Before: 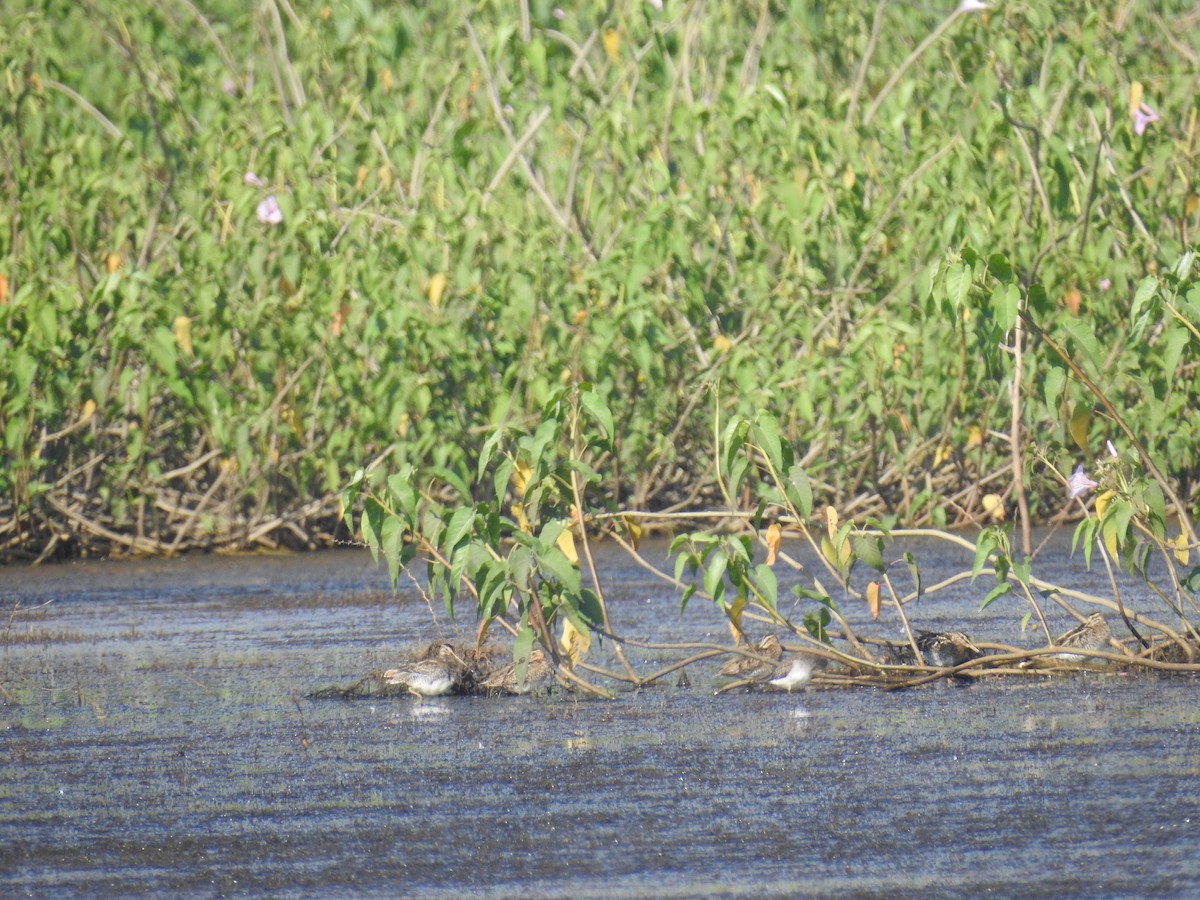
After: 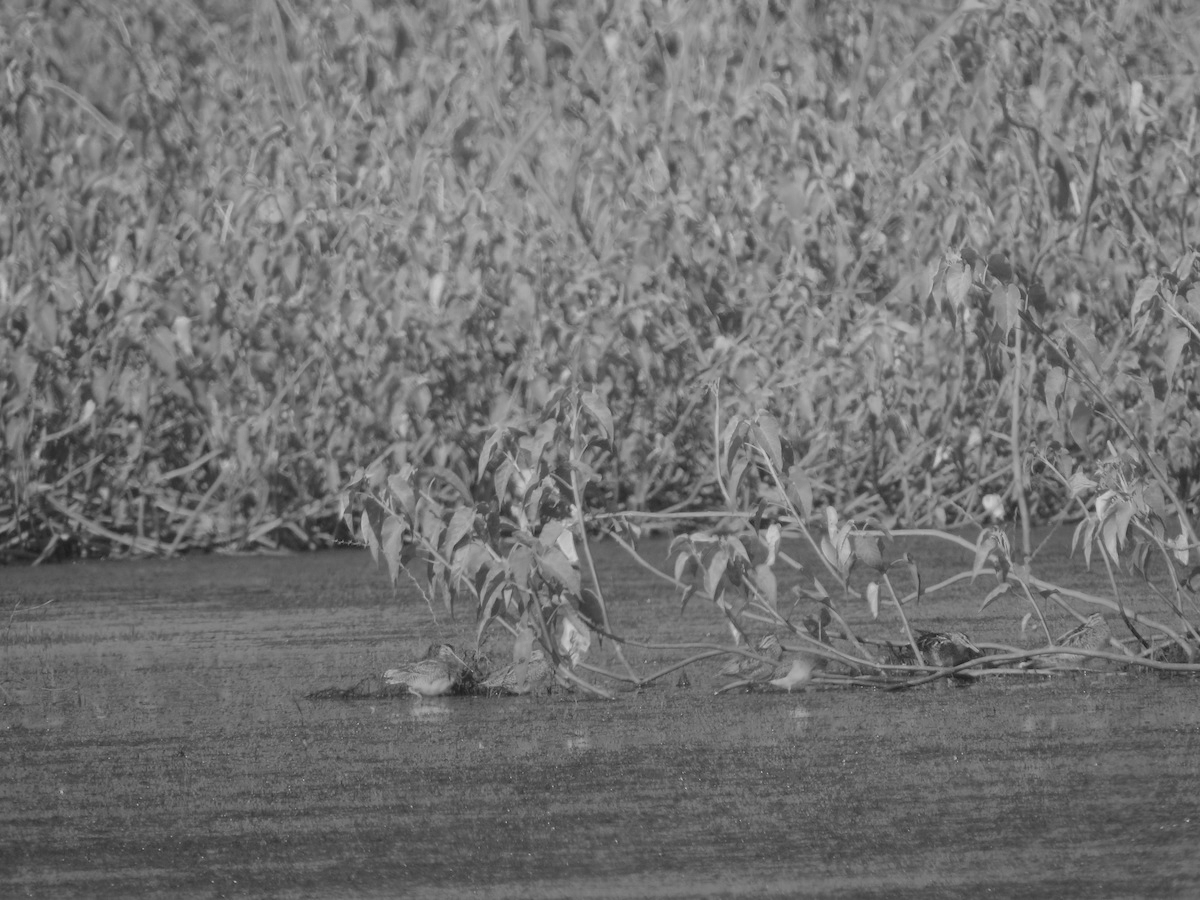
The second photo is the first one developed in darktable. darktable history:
white balance: red 0.766, blue 1.537
color zones: curves: ch0 [(0.002, 0.593) (0.143, 0.417) (0.285, 0.541) (0.455, 0.289) (0.608, 0.327) (0.727, 0.283) (0.869, 0.571) (1, 0.603)]; ch1 [(0, 0) (0.143, 0) (0.286, 0) (0.429, 0) (0.571, 0) (0.714, 0) (0.857, 0)]
